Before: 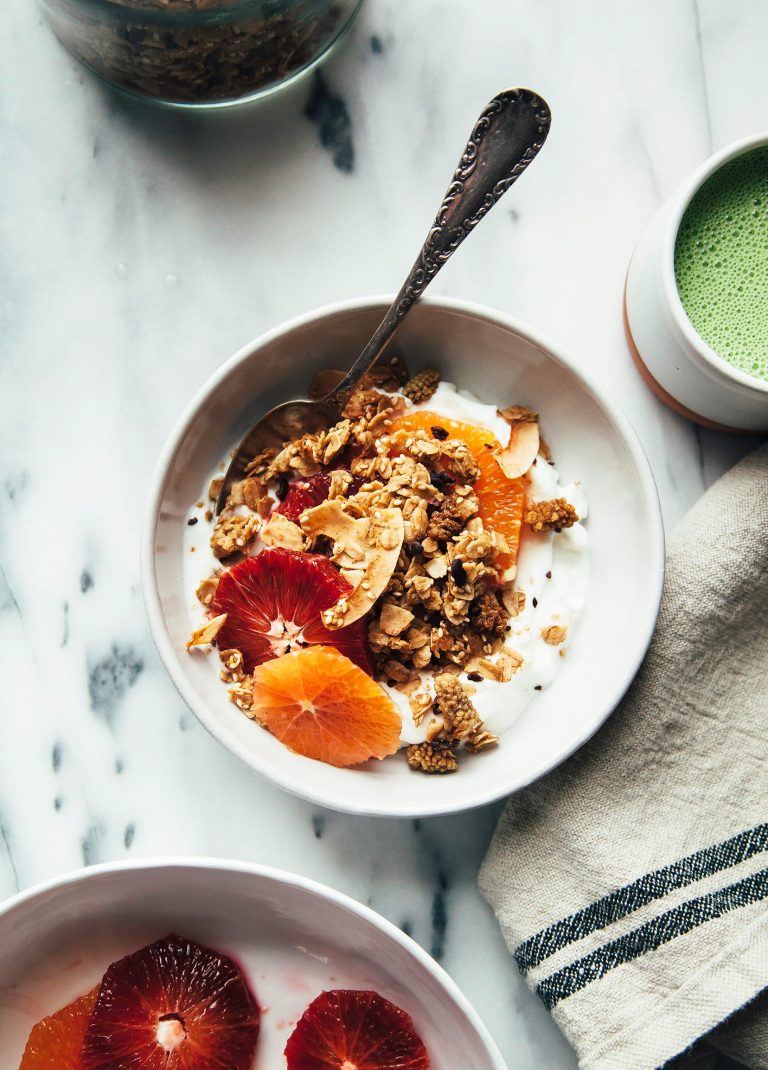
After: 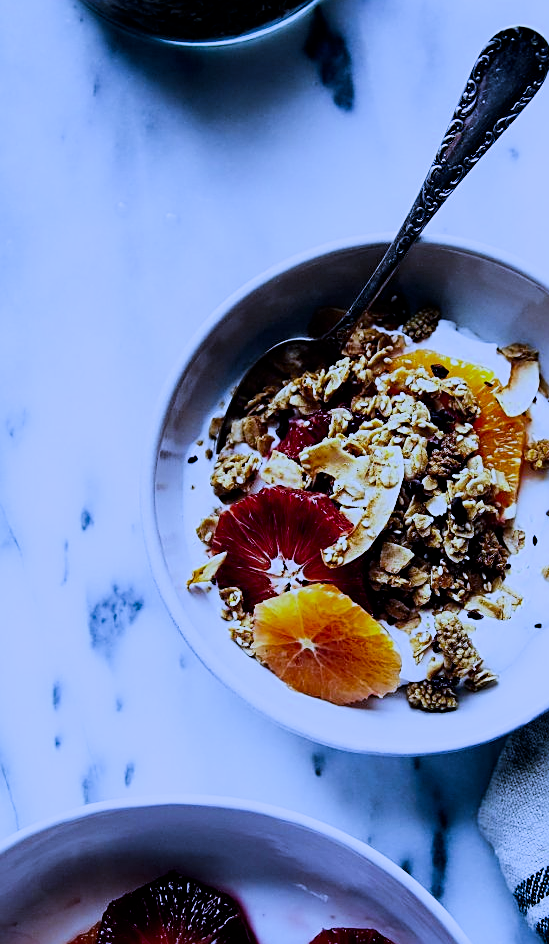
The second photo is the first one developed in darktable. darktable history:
crop: top 5.803%, right 27.864%, bottom 5.804%
contrast brightness saturation: contrast 0.12, brightness -0.12, saturation 0.2
white balance: red 0.766, blue 1.537
sharpen: on, module defaults
filmic rgb: black relative exposure -5 EV, hardness 2.88, contrast 1.3, highlights saturation mix -10%
